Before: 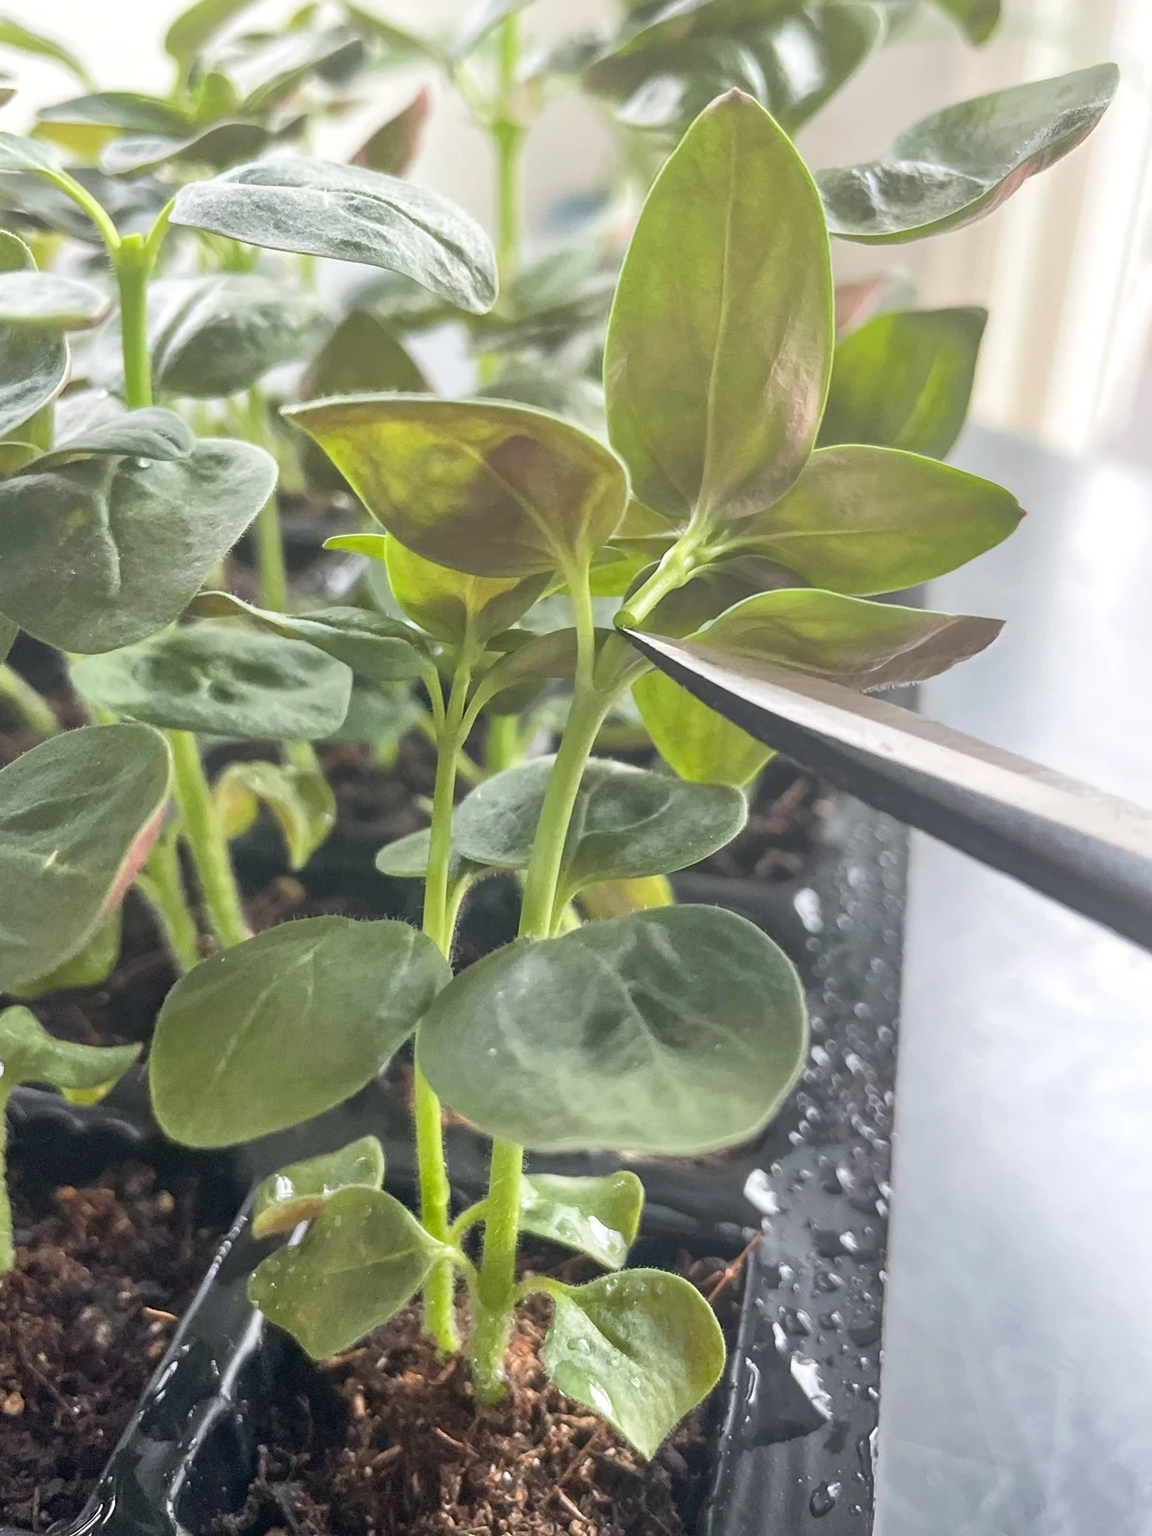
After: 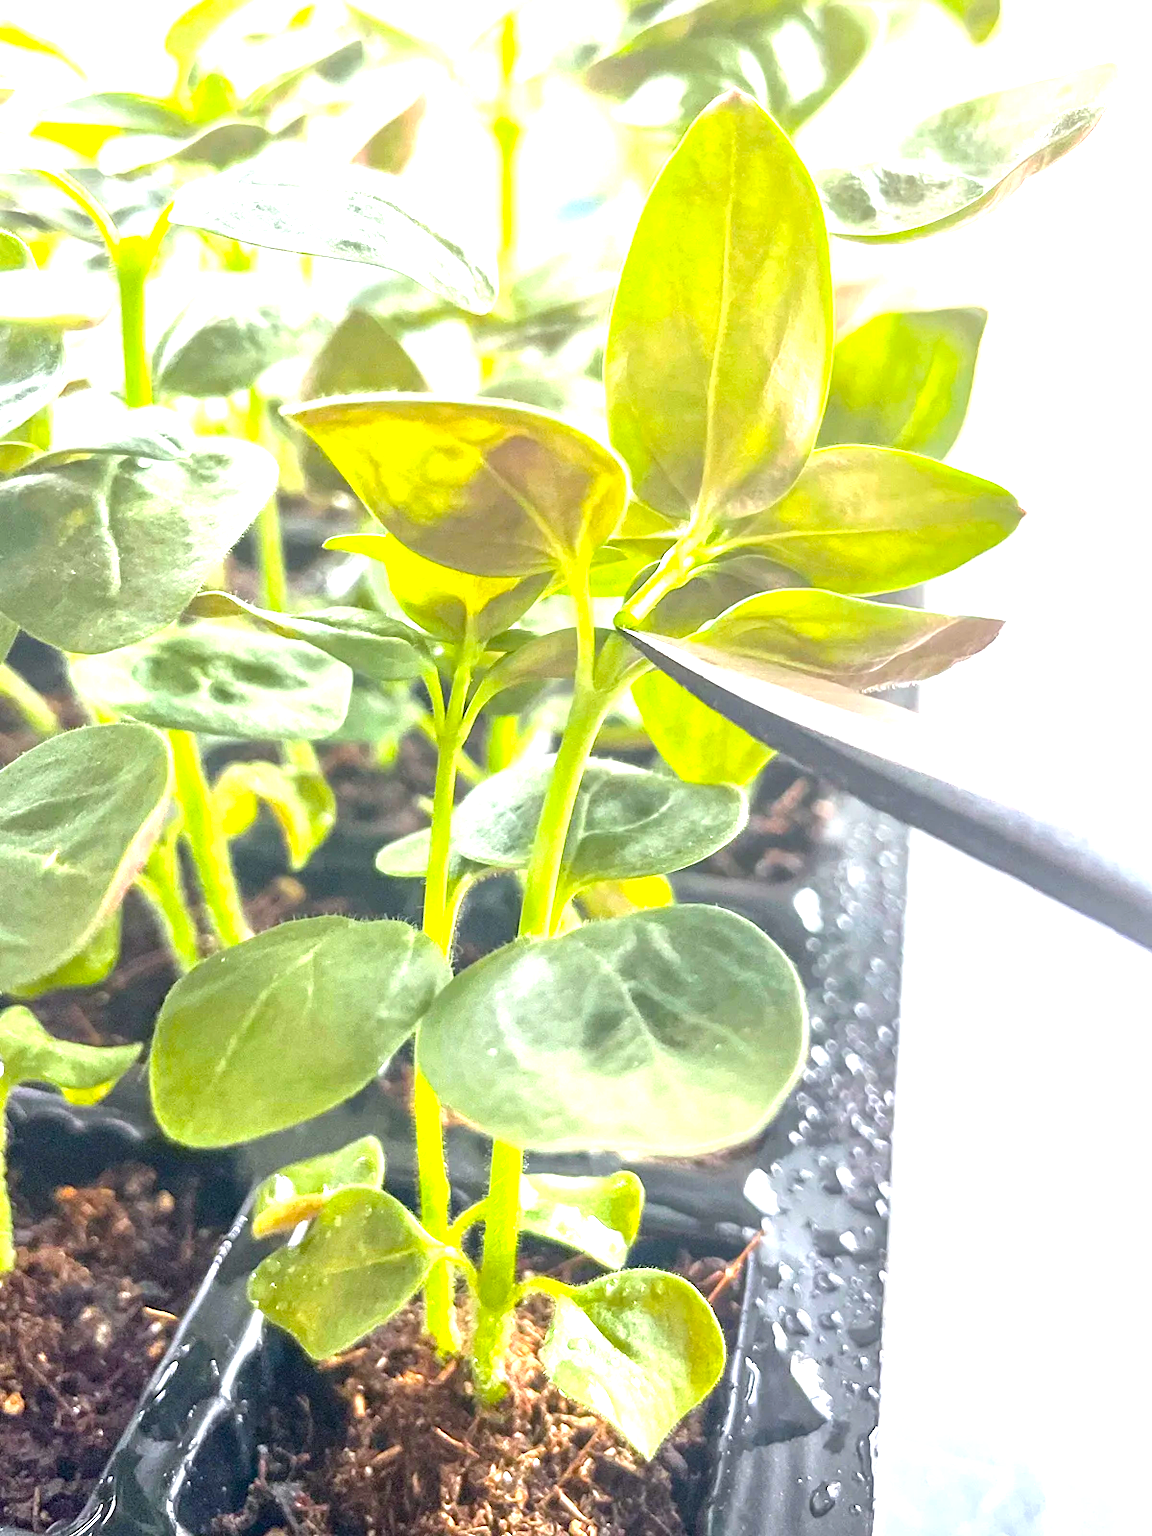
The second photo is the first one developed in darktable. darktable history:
local contrast: highlights 100%, shadows 100%, detail 120%, midtone range 0.2
color balance rgb: linear chroma grading › global chroma 15%, perceptual saturation grading › global saturation 30%
exposure: black level correction 0, exposure 1.5 EV, compensate highlight preservation false
